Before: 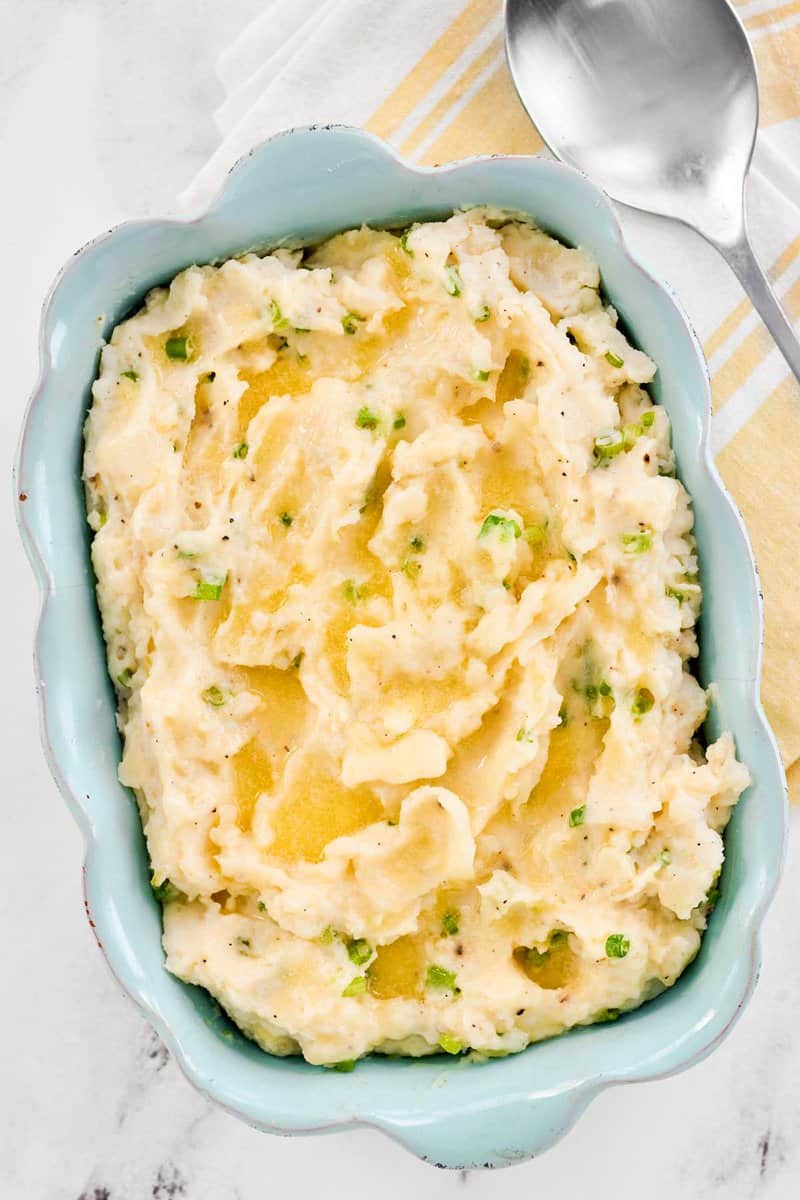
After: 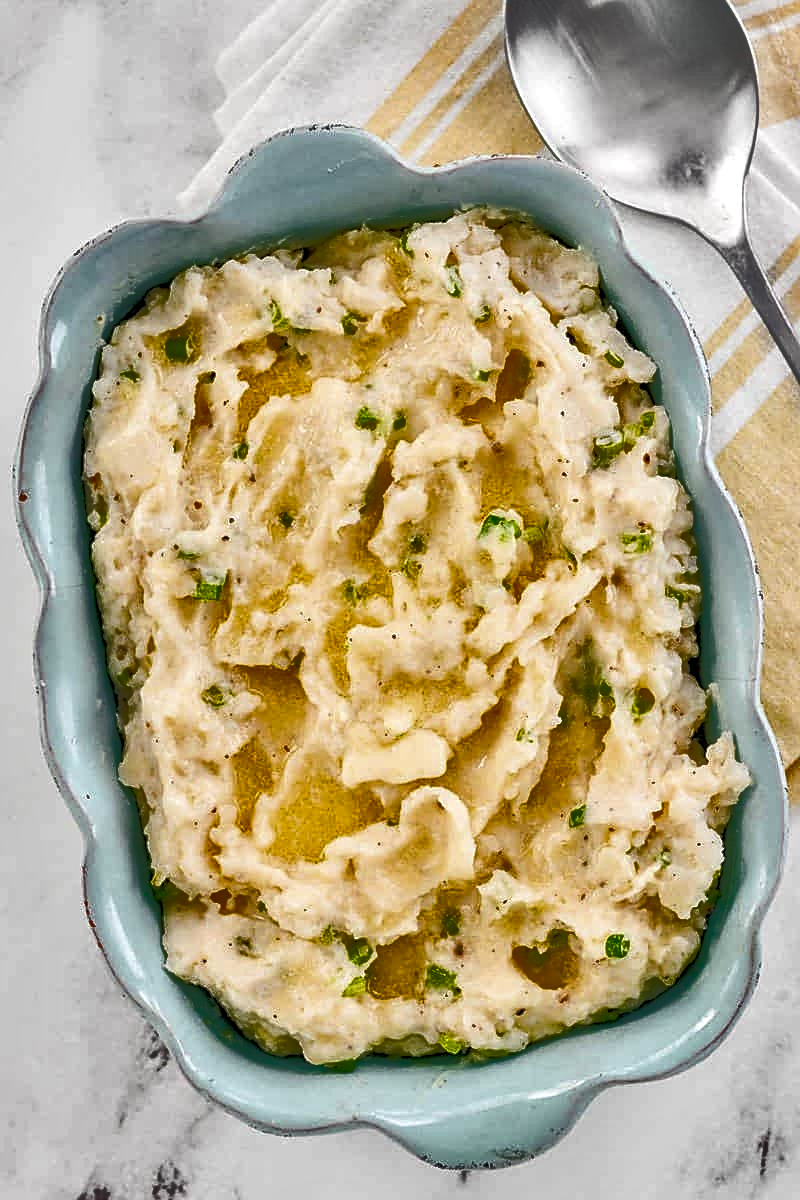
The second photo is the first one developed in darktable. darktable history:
local contrast: detail 130%
shadows and highlights: low approximation 0.01, soften with gaussian
tone curve: curves: ch0 [(0, 0) (0.003, 0.032) (0.53, 0.368) (0.901, 0.866) (1, 1)], color space Lab, independent channels, preserve colors none
sharpen: on, module defaults
